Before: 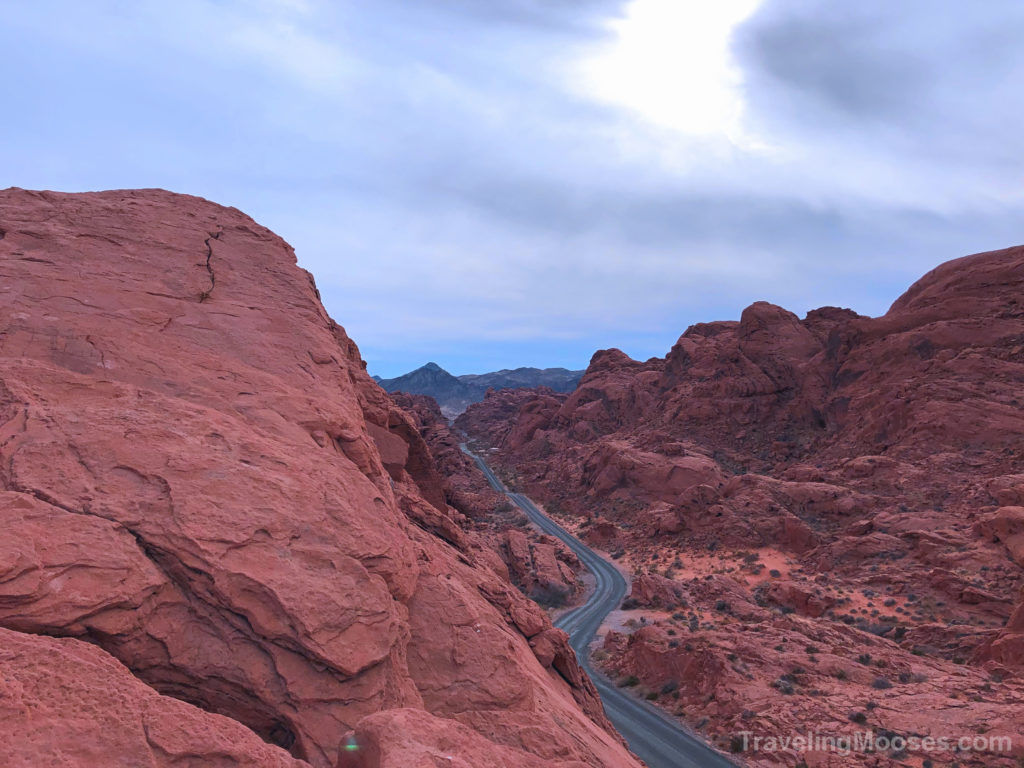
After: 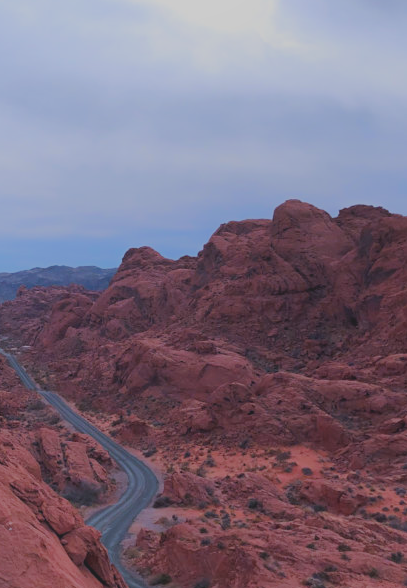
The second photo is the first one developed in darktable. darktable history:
crop: left 45.721%, top 13.393%, right 14.118%, bottom 10.01%
local contrast: detail 69%
filmic rgb: black relative exposure -7.65 EV, white relative exposure 4.56 EV, hardness 3.61
